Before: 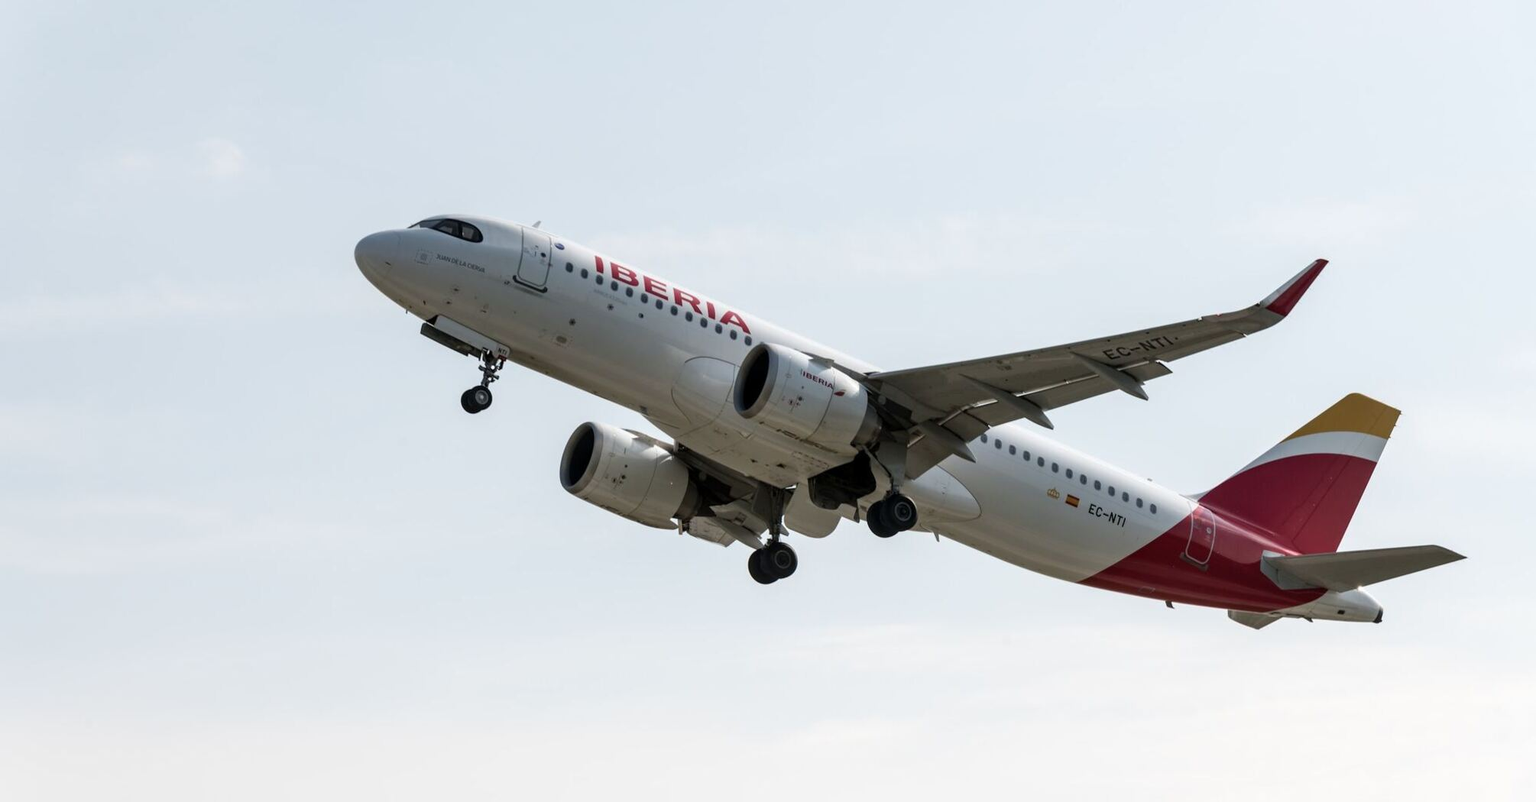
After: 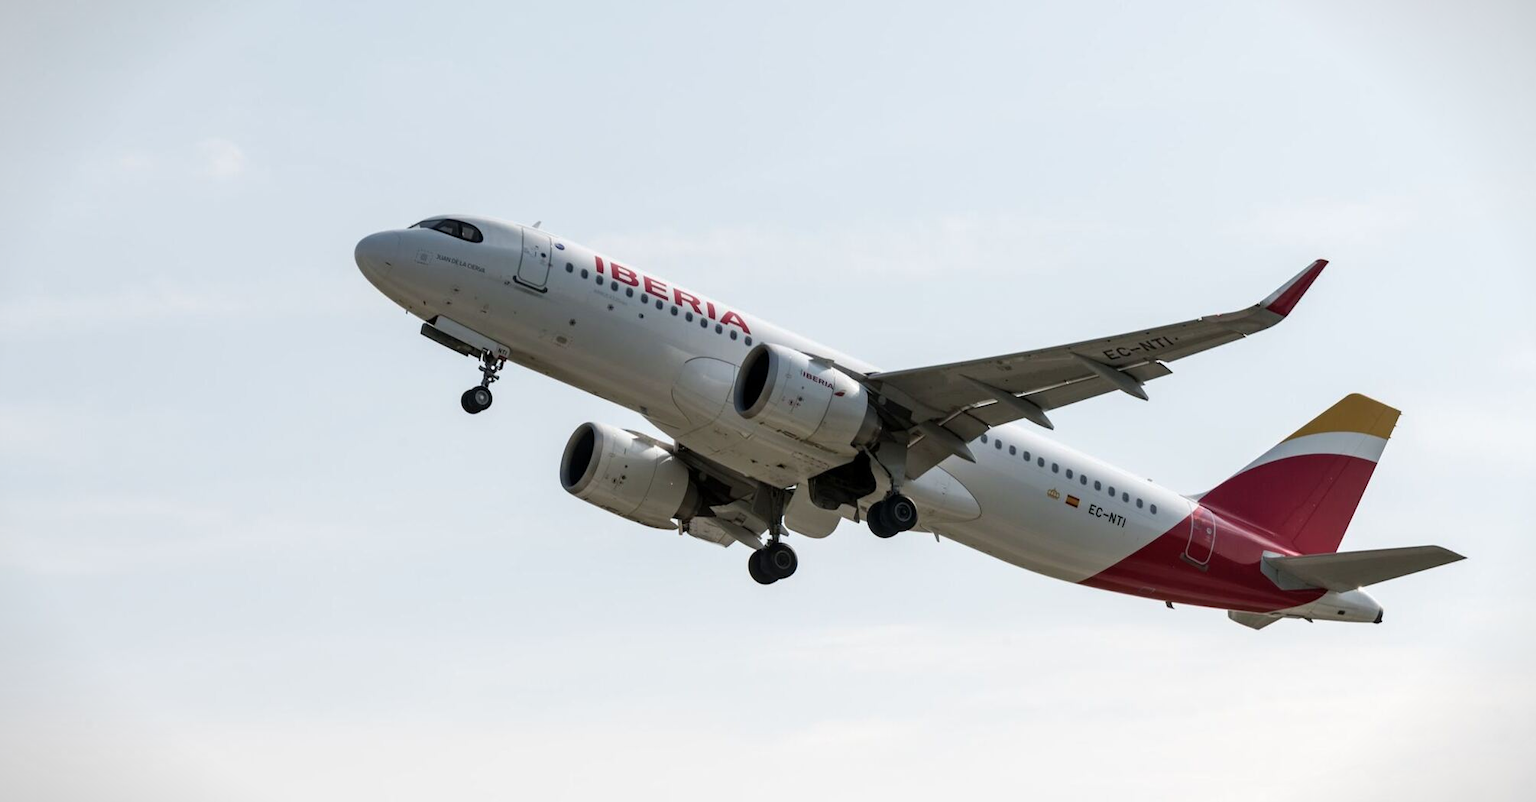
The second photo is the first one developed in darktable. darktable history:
vignetting: fall-off start 99.49%, width/height ratio 1.323
